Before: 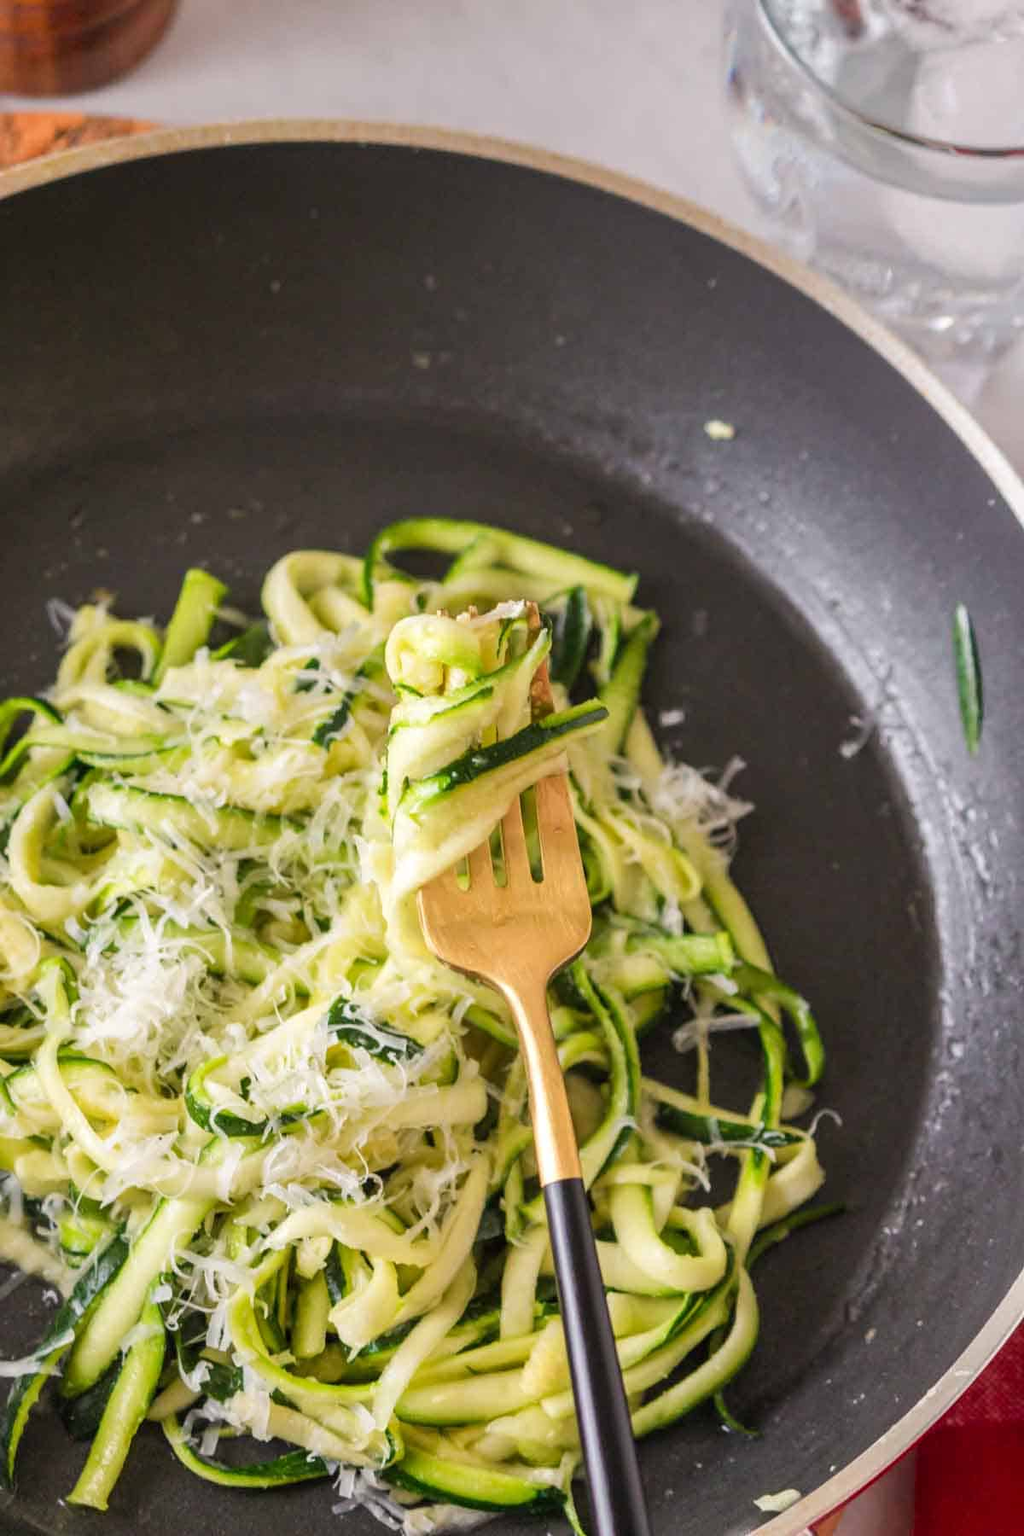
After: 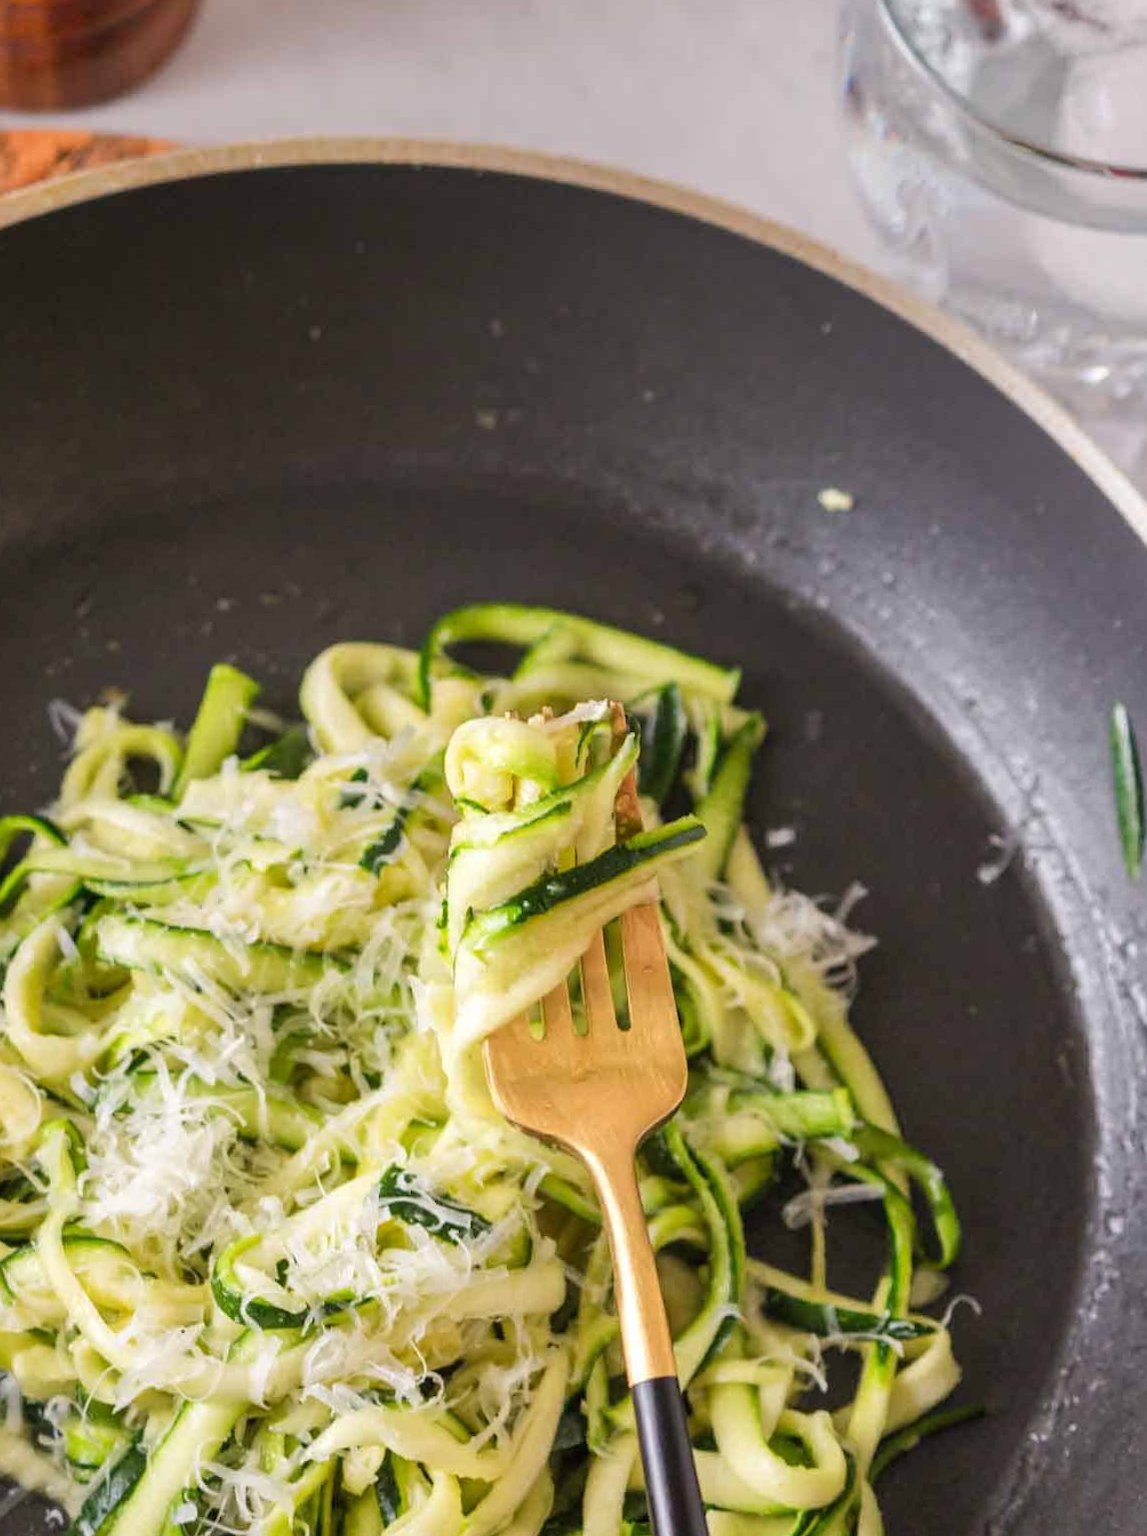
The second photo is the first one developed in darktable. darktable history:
crop and rotate: angle 0.15°, left 0.383%, right 3.518%, bottom 14.265%
